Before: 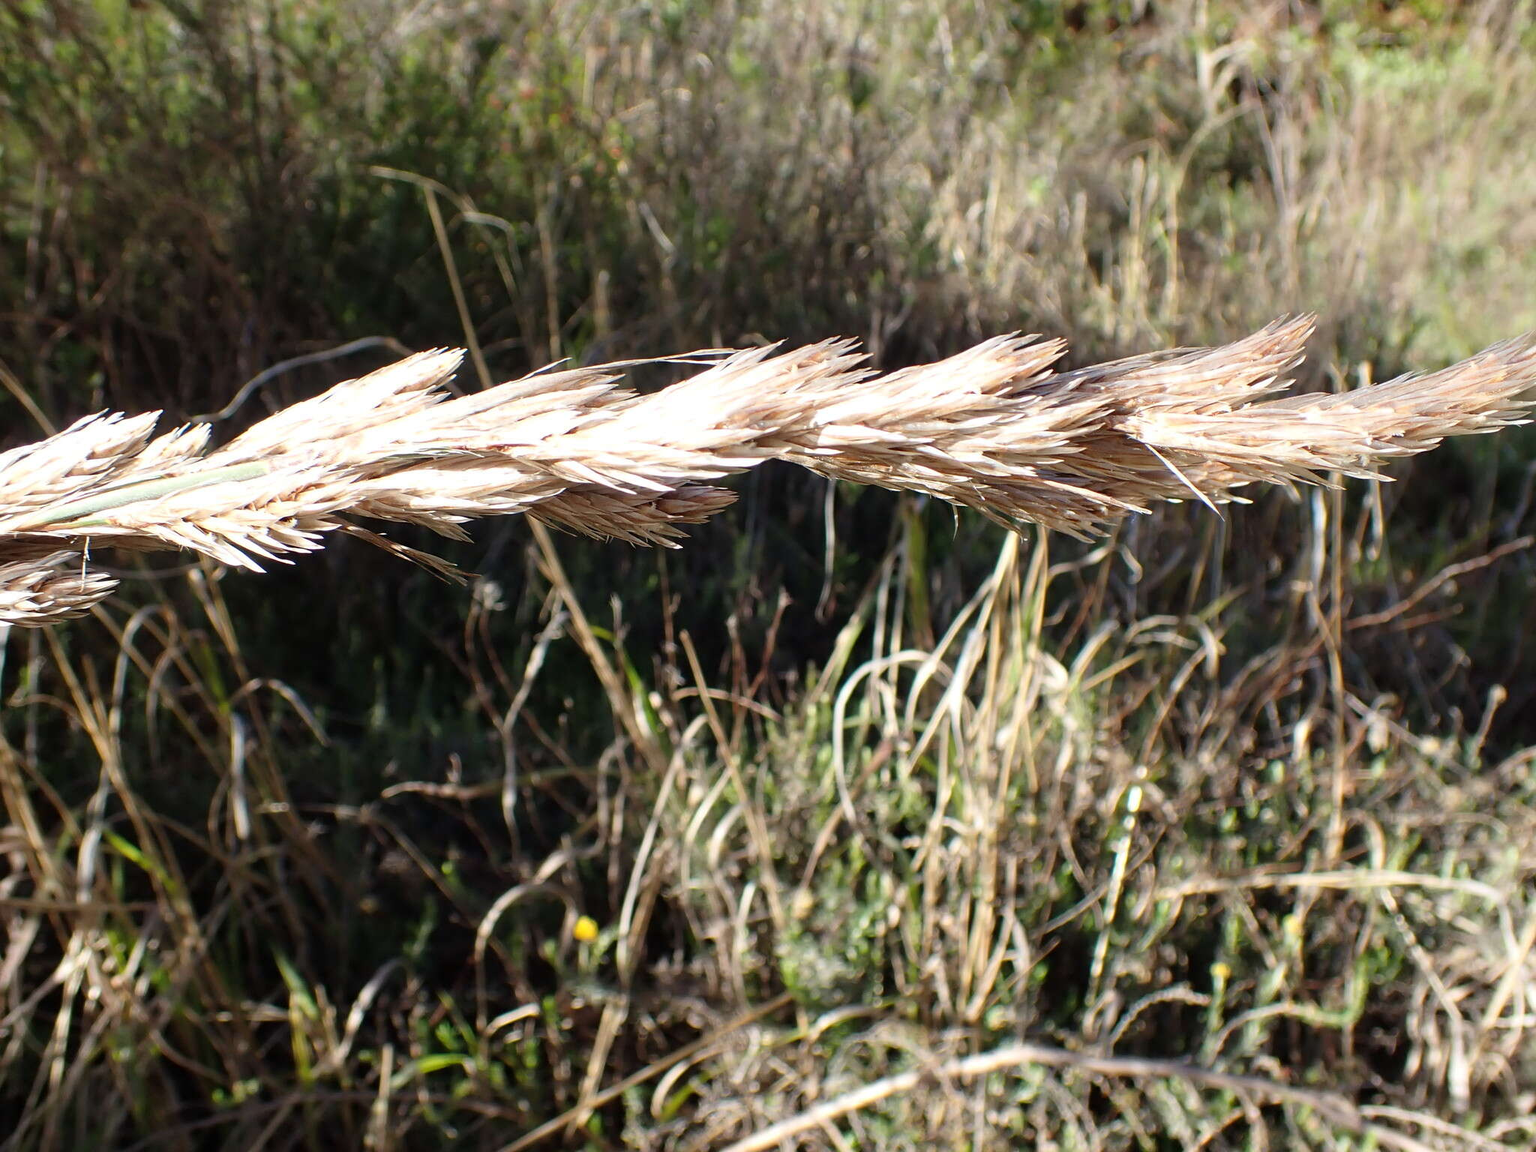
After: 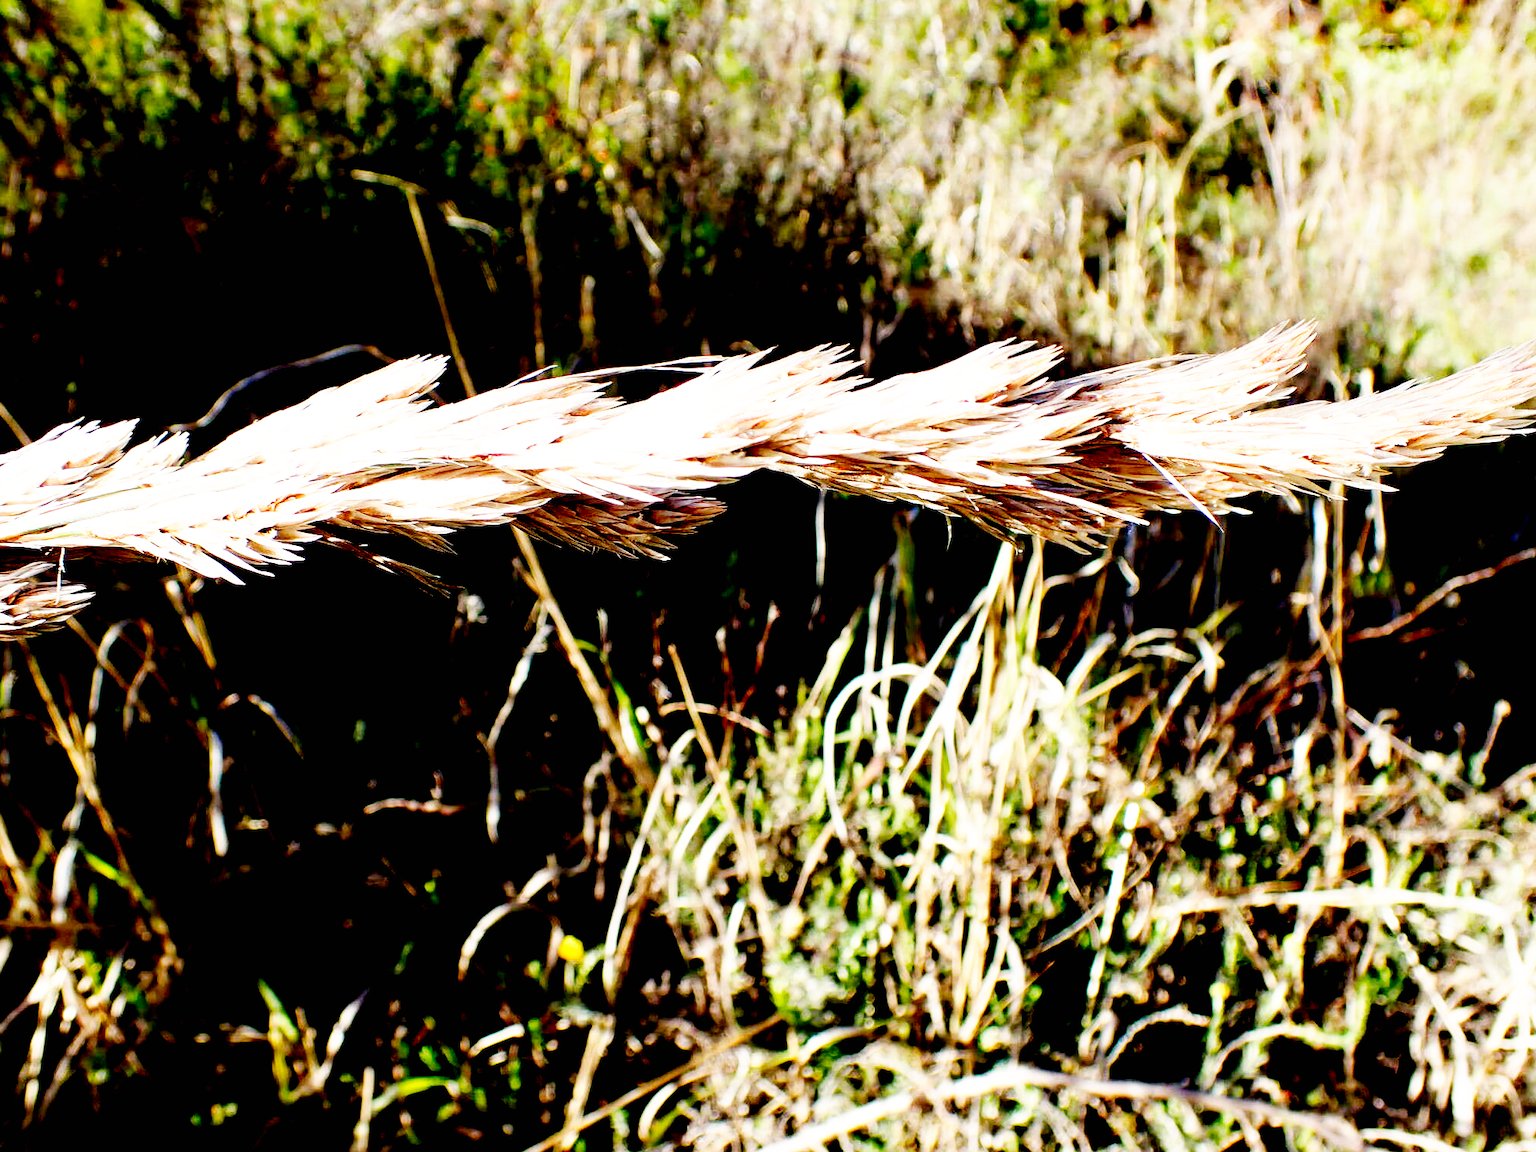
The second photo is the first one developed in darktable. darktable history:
base curve: curves: ch0 [(0, 0) (0.007, 0.004) (0.027, 0.03) (0.046, 0.07) (0.207, 0.54) (0.442, 0.872) (0.673, 0.972) (1, 1)], preserve colors none
crop: left 1.743%, right 0.268%, bottom 2.011%
exposure: black level correction 0.056, compensate highlight preservation false
